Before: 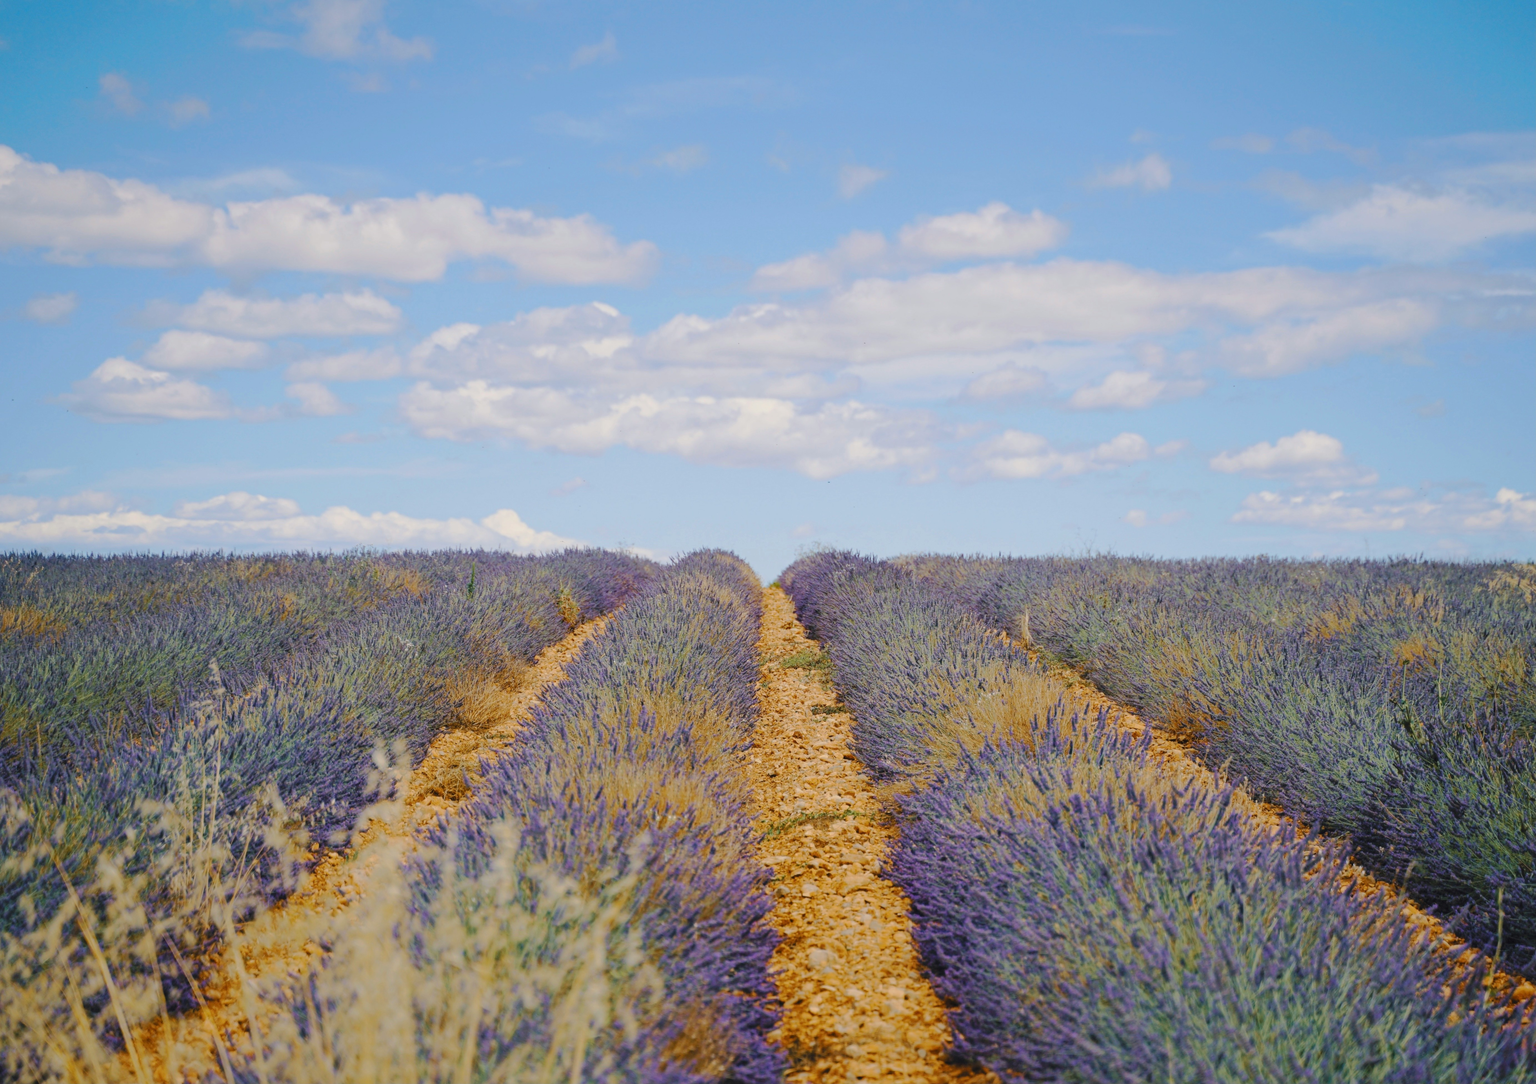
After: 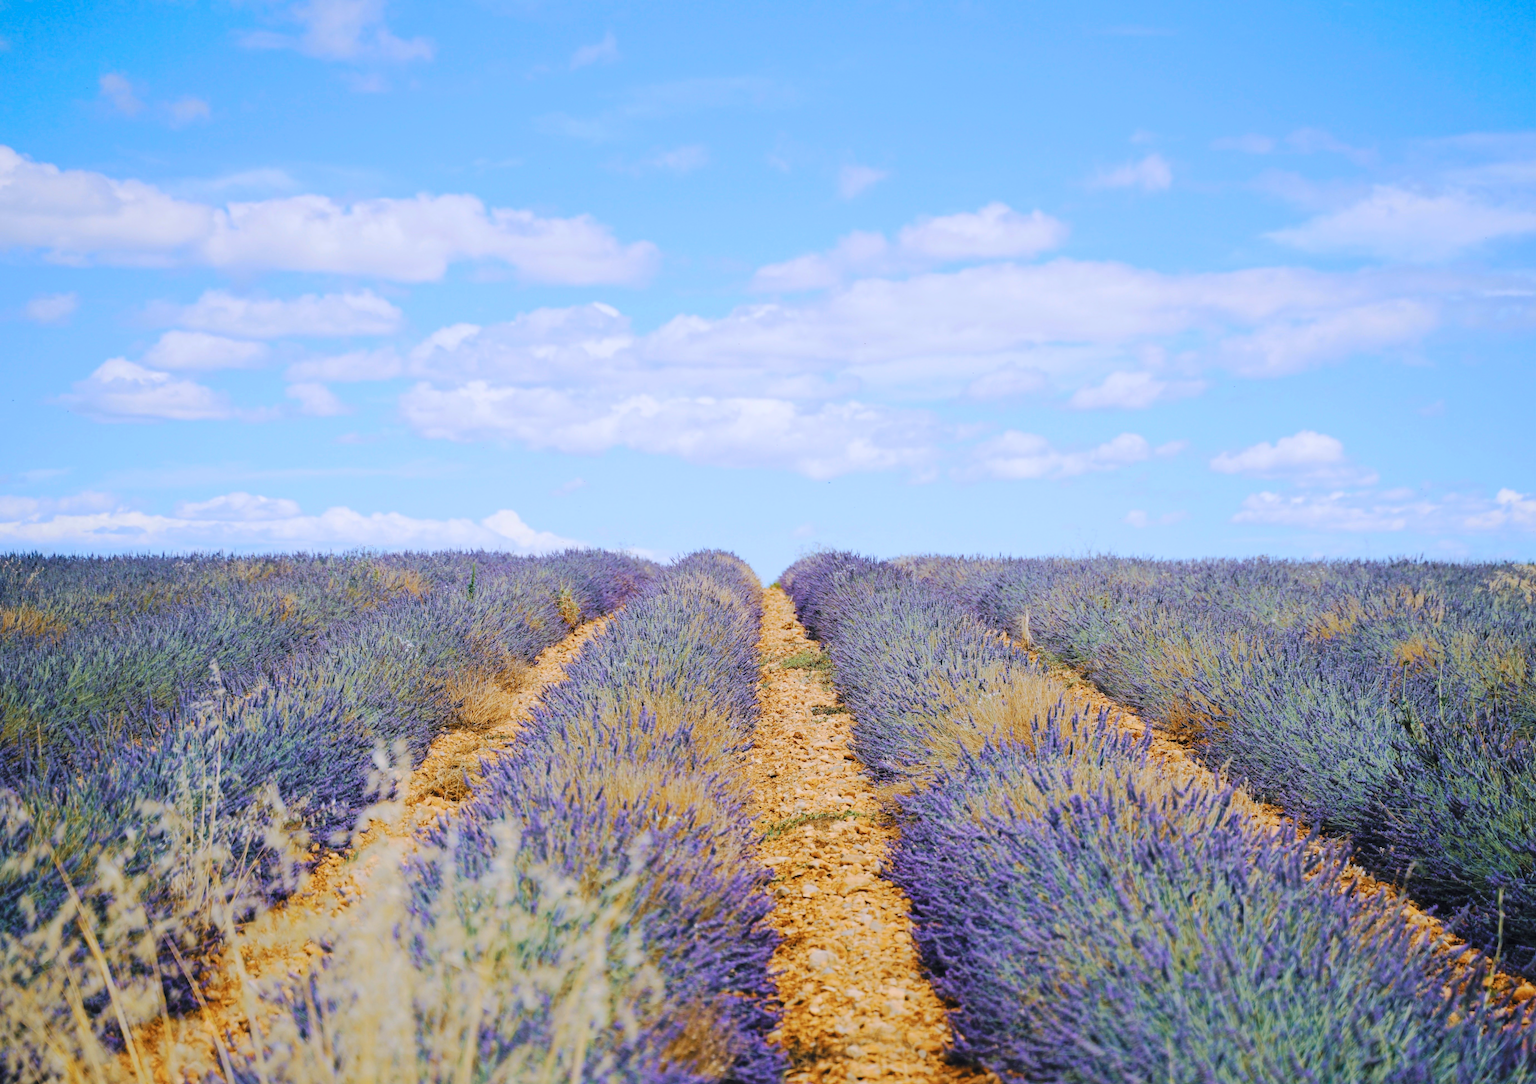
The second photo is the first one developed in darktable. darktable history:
exposure: exposure -0.021 EV, compensate highlight preservation false
color calibration: illuminant as shot in camera, x 0.37, y 0.382, temperature 4313.32 K
tone curve: curves: ch0 [(0, 0) (0.004, 0.001) (0.133, 0.112) (0.325, 0.362) (0.832, 0.893) (1, 1)], color space Lab, linked channels, preserve colors none
